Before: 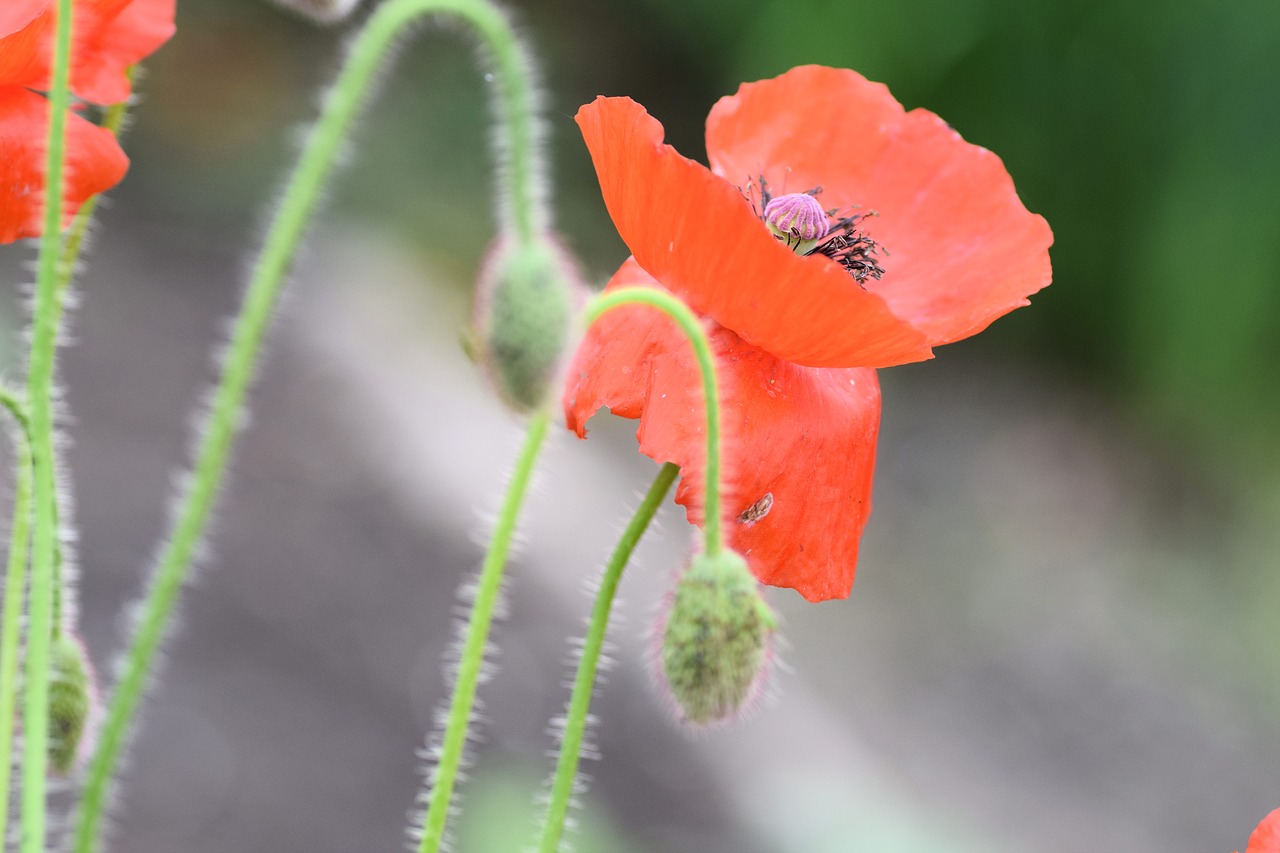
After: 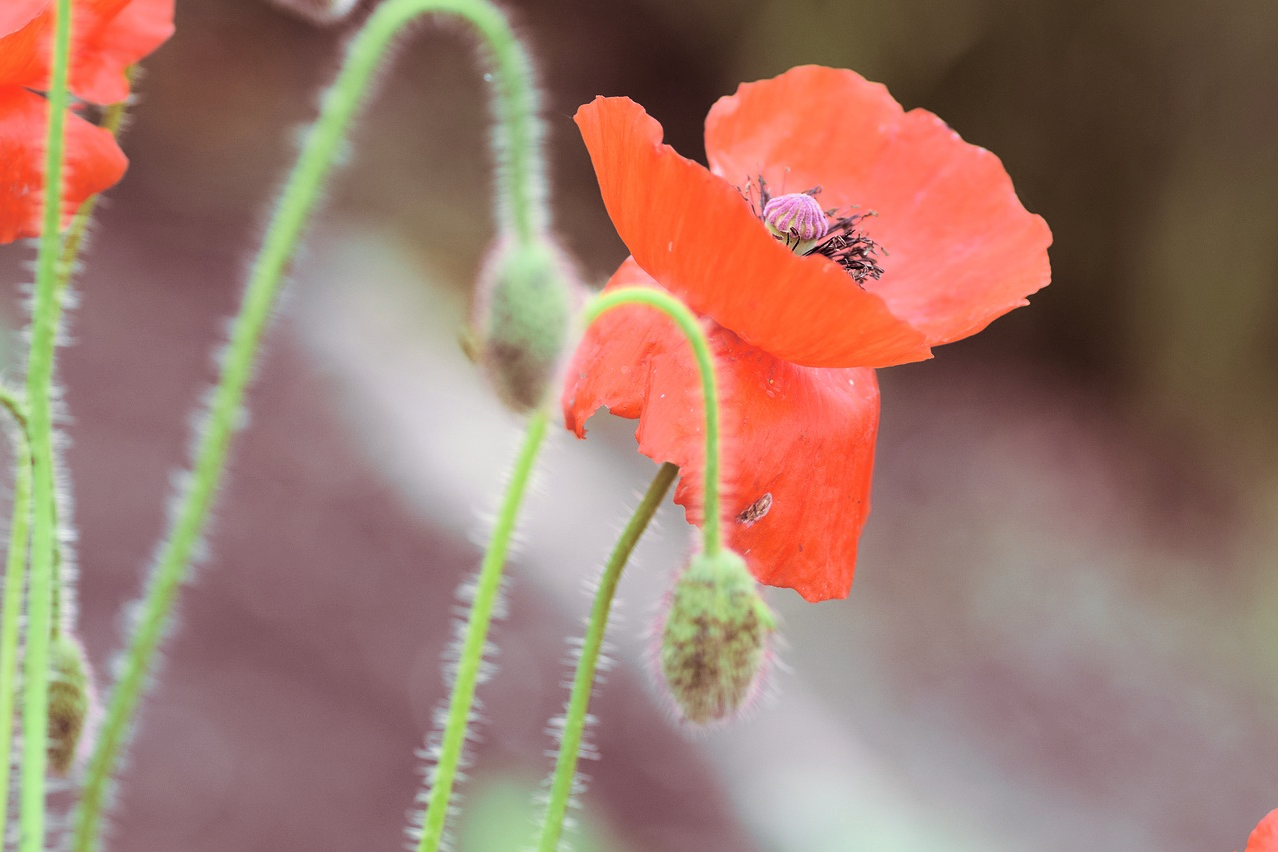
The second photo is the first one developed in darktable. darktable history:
crop and rotate: left 0.126%
split-toning: on, module defaults
